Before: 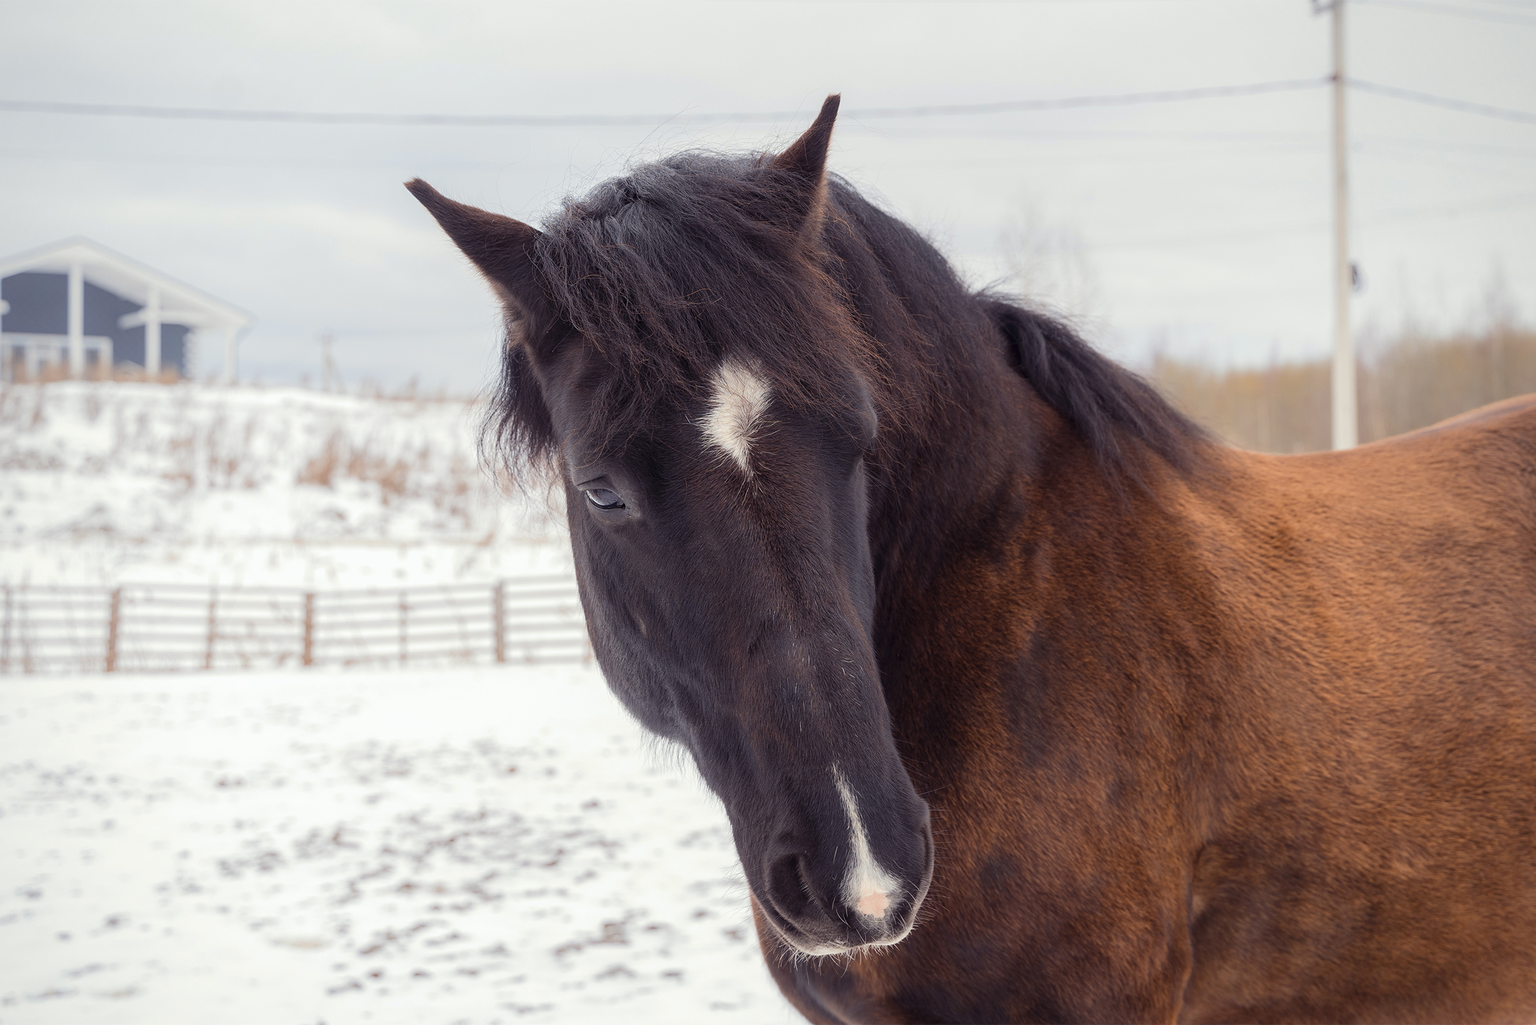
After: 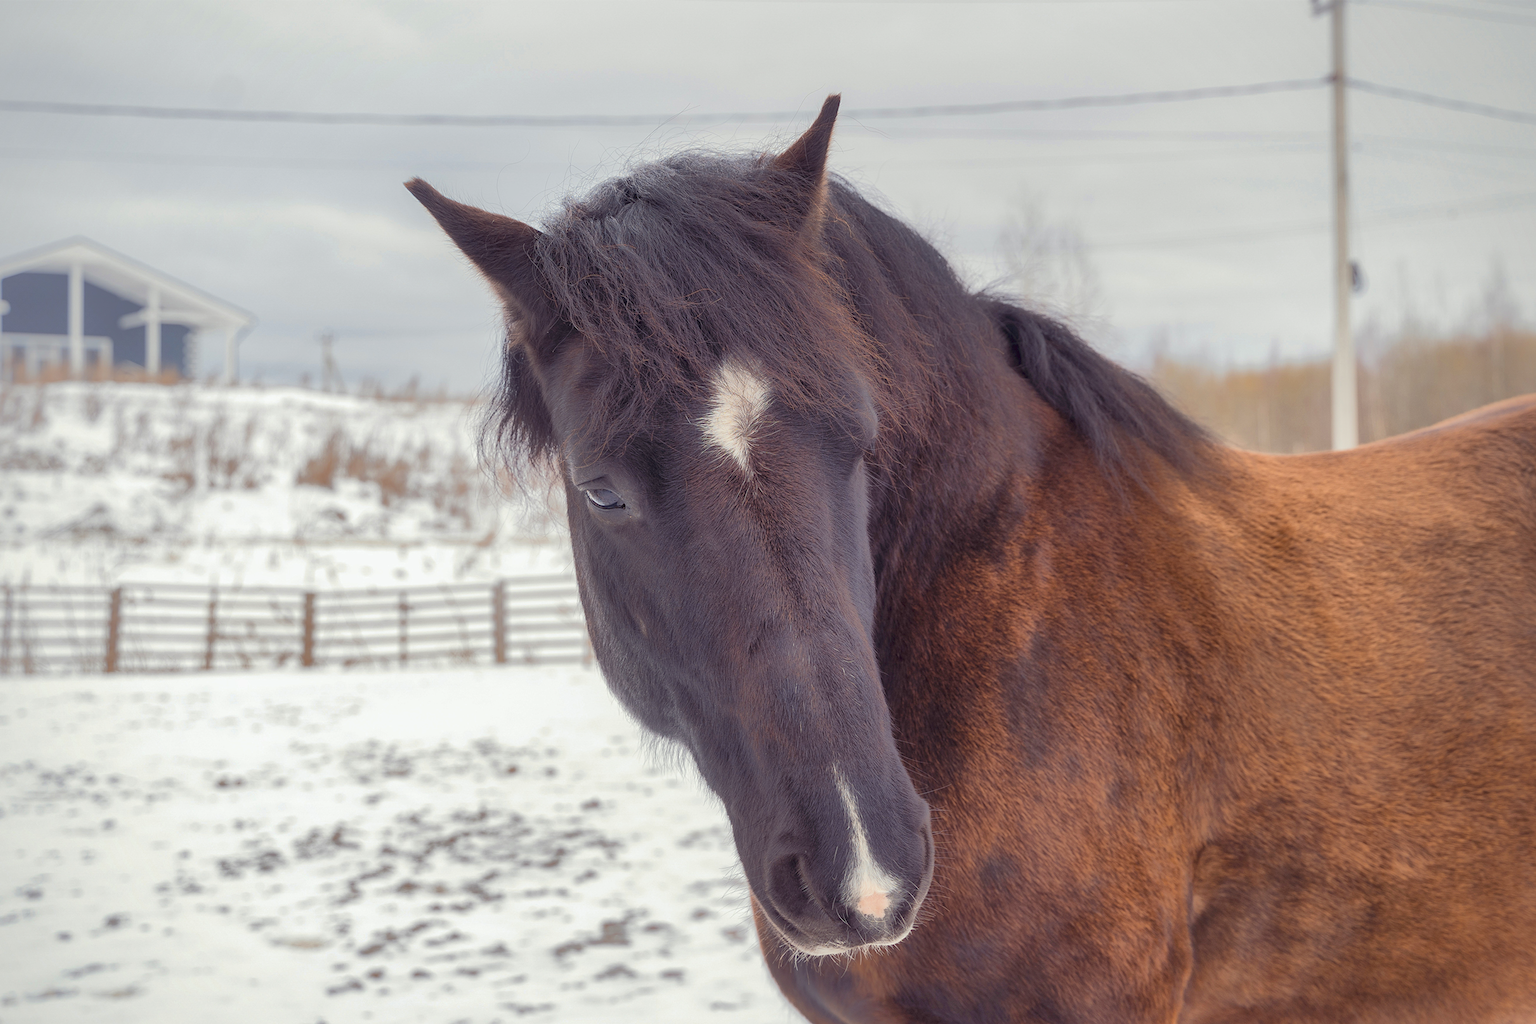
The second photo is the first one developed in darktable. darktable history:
shadows and highlights: on, module defaults
tone equalizer: -8 EV -0.509 EV, -7 EV -0.331 EV, -6 EV -0.077 EV, -5 EV 0.411 EV, -4 EV 0.967 EV, -3 EV 0.822 EV, -2 EV -0.011 EV, -1 EV 0.133 EV, +0 EV -0.016 EV, smoothing diameter 24.82%, edges refinement/feathering 14.06, preserve details guided filter
